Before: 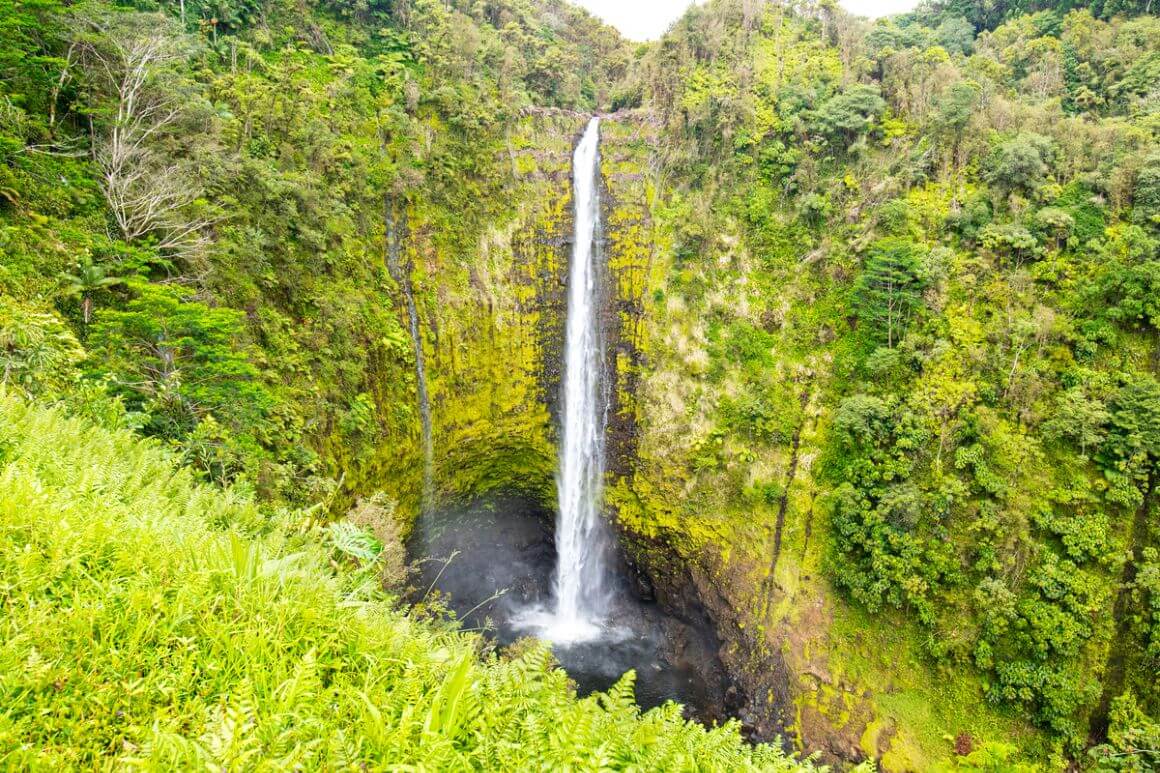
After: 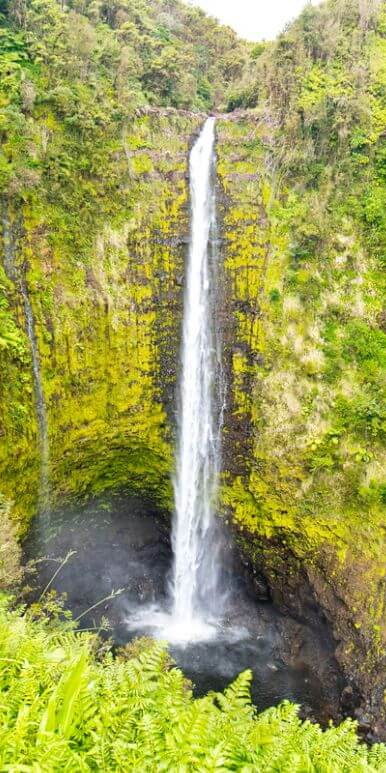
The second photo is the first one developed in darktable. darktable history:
crop: left 33.151%, right 33.492%
